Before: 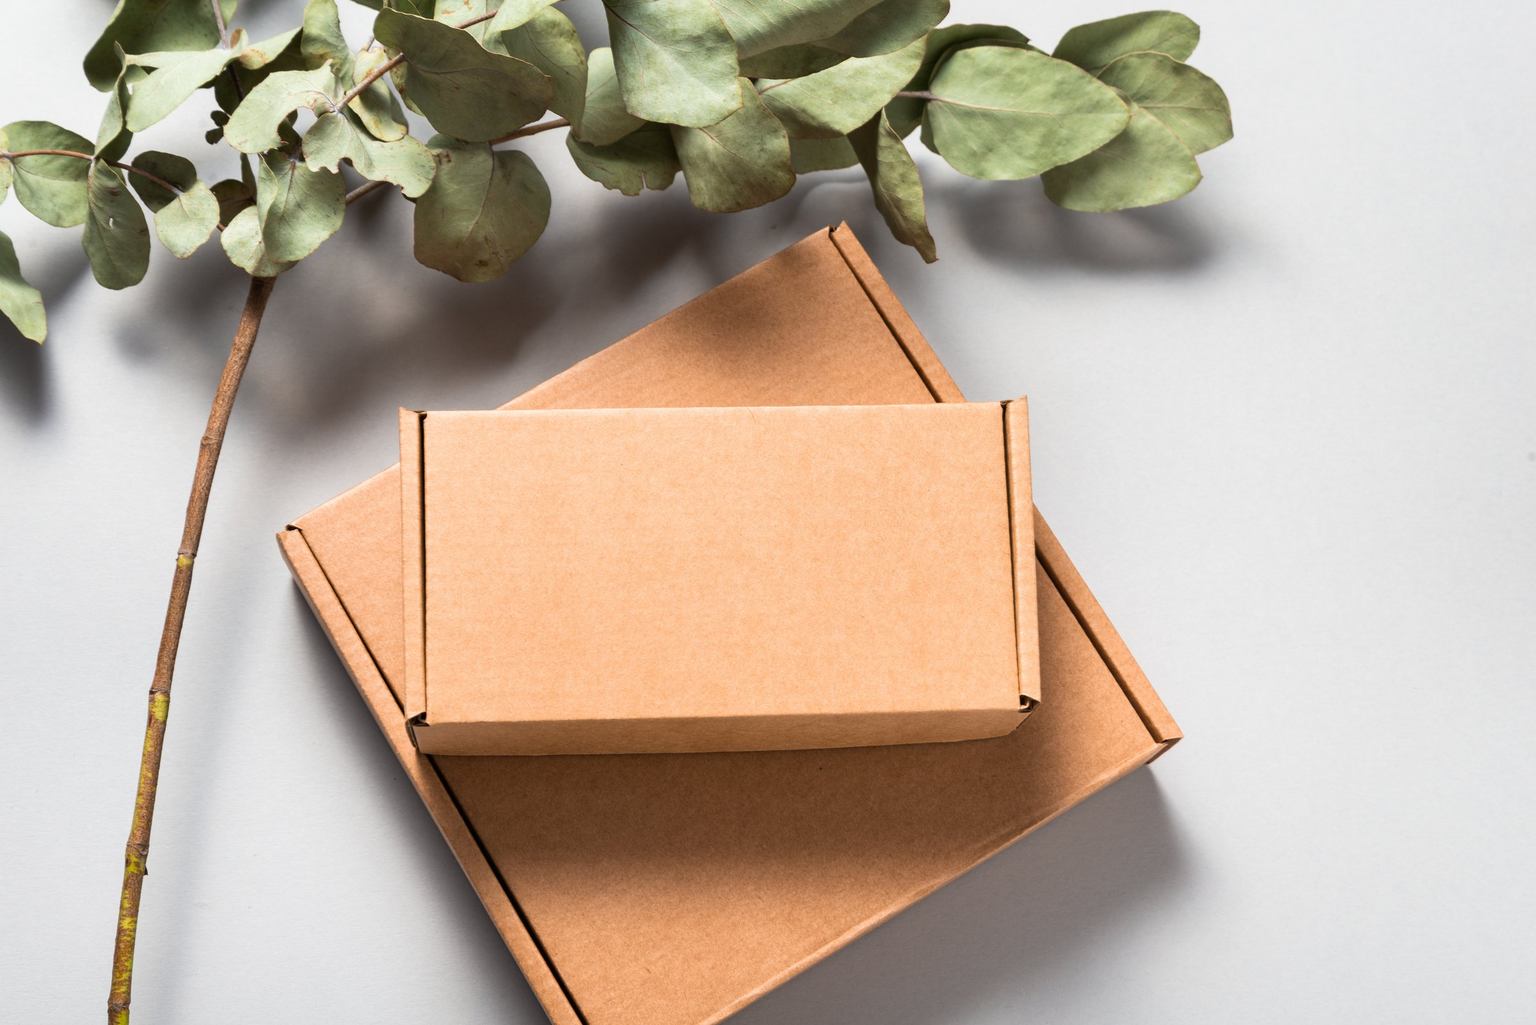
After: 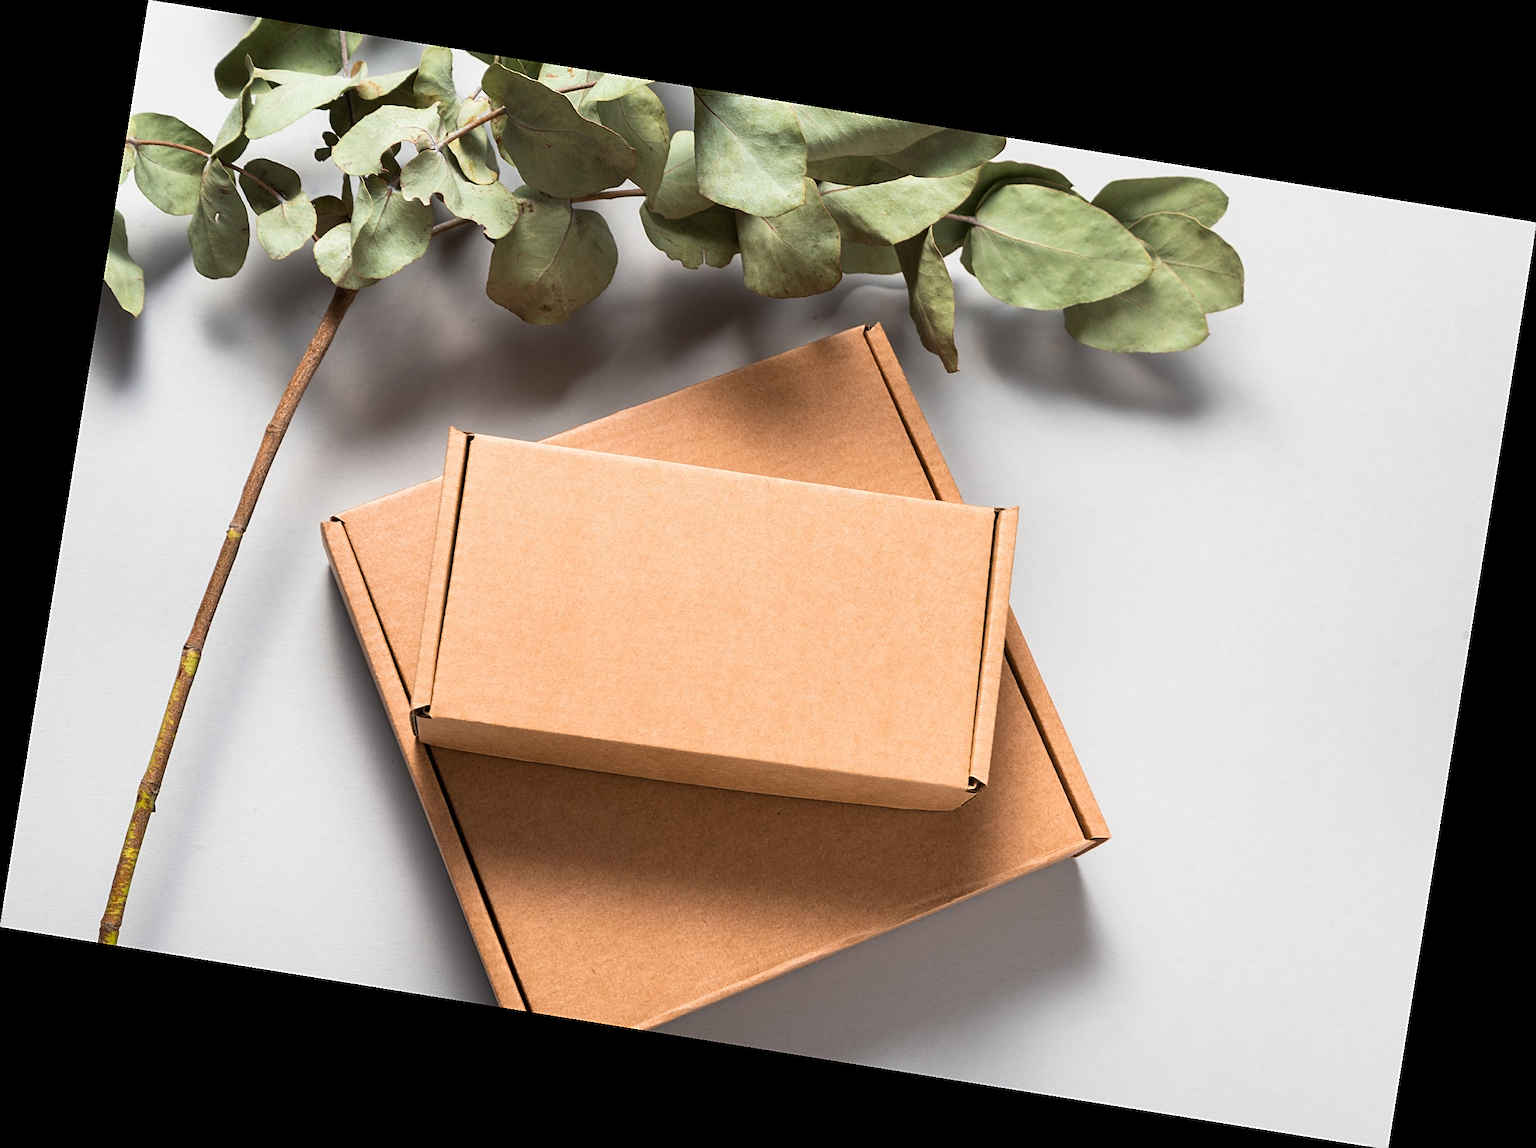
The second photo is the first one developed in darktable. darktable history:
sharpen: amount 0.575
rotate and perspective: rotation 9.12°, automatic cropping off
